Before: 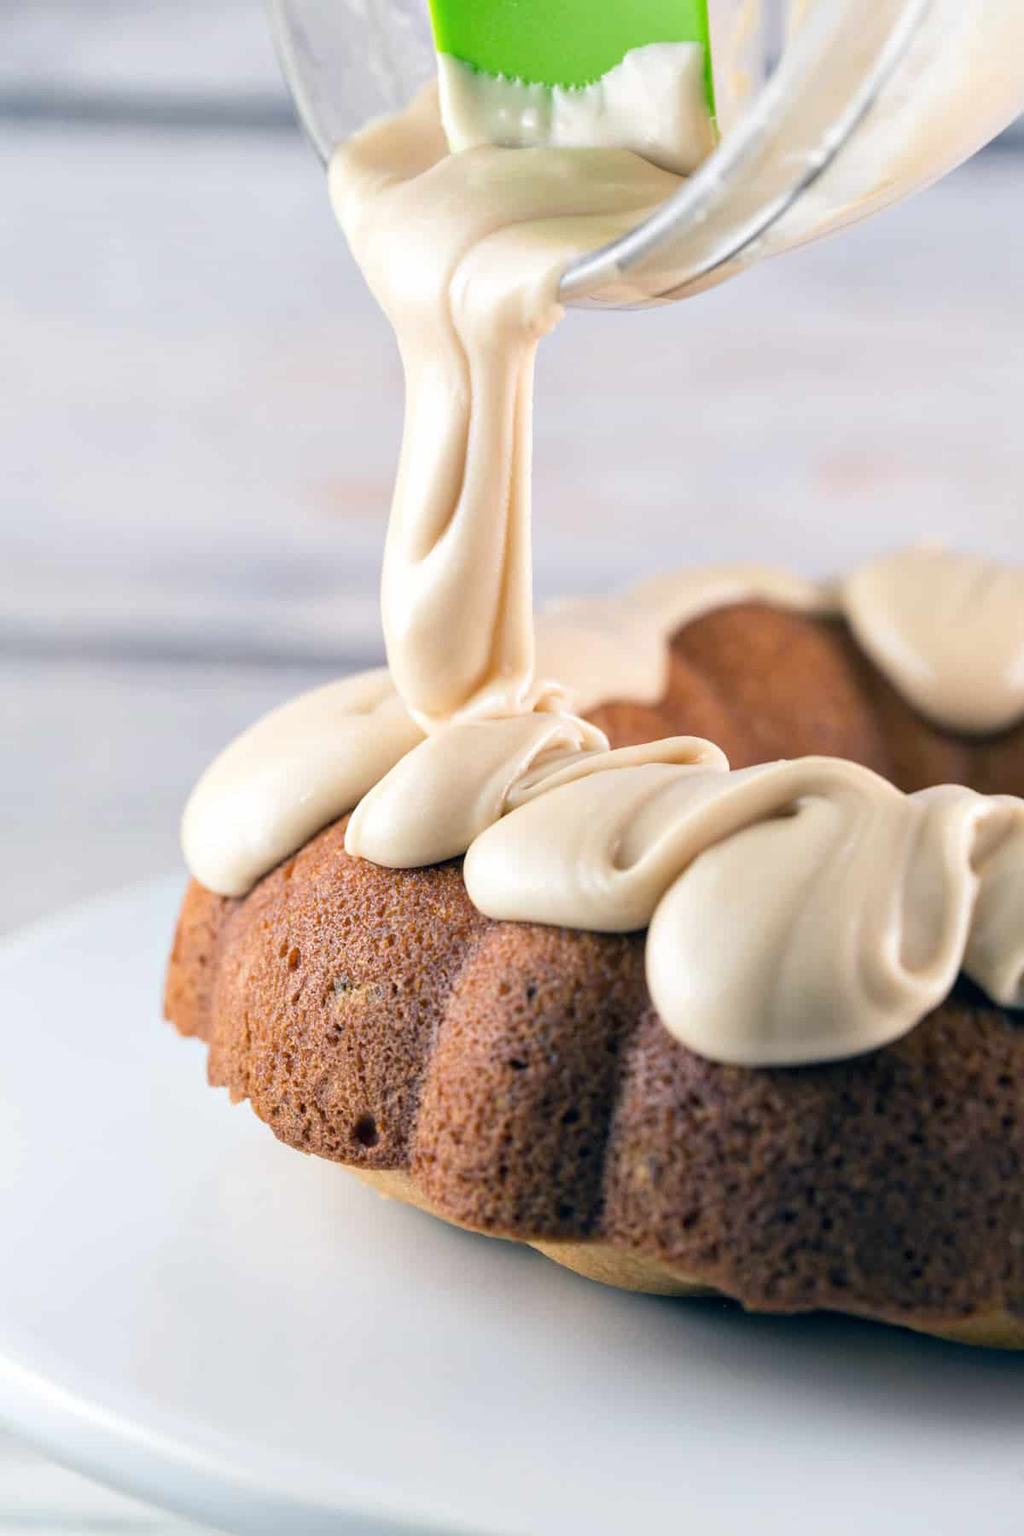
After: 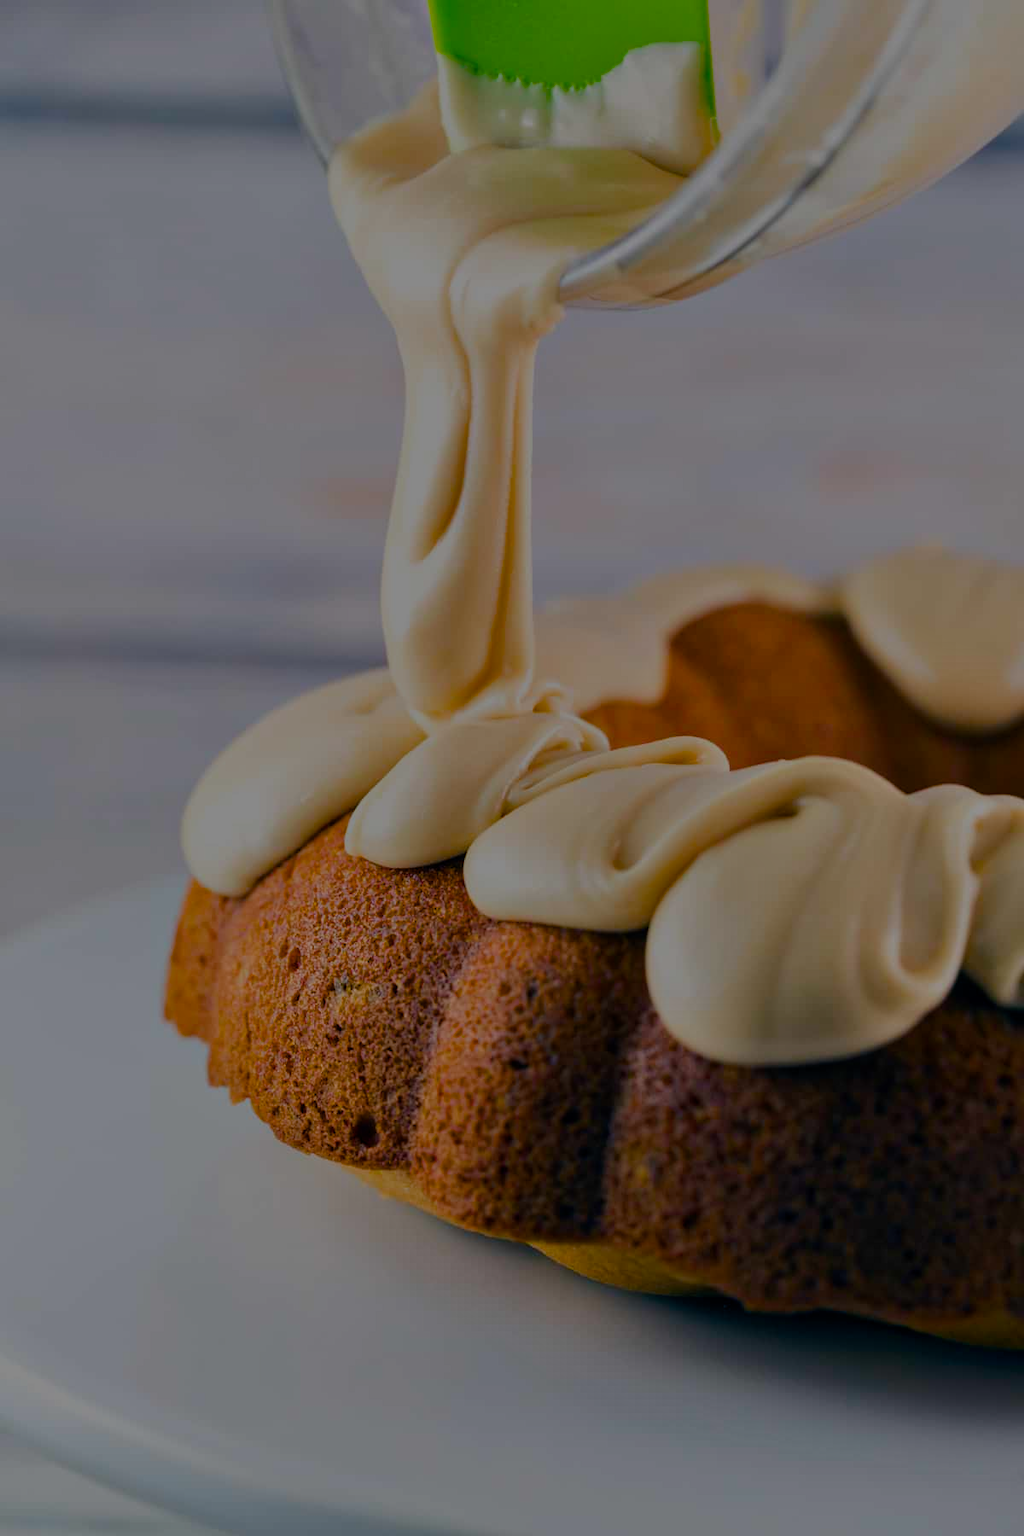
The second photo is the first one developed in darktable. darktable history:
color balance rgb: linear chroma grading › global chroma 18.9%, perceptual saturation grading › global saturation 20%, perceptual saturation grading › highlights -25%, perceptual saturation grading › shadows 50%, global vibrance 18.93%
tone equalizer: -8 EV -2 EV, -7 EV -2 EV, -6 EV -2 EV, -5 EV -2 EV, -4 EV -2 EV, -3 EV -2 EV, -2 EV -2 EV, -1 EV -1.63 EV, +0 EV -2 EV
